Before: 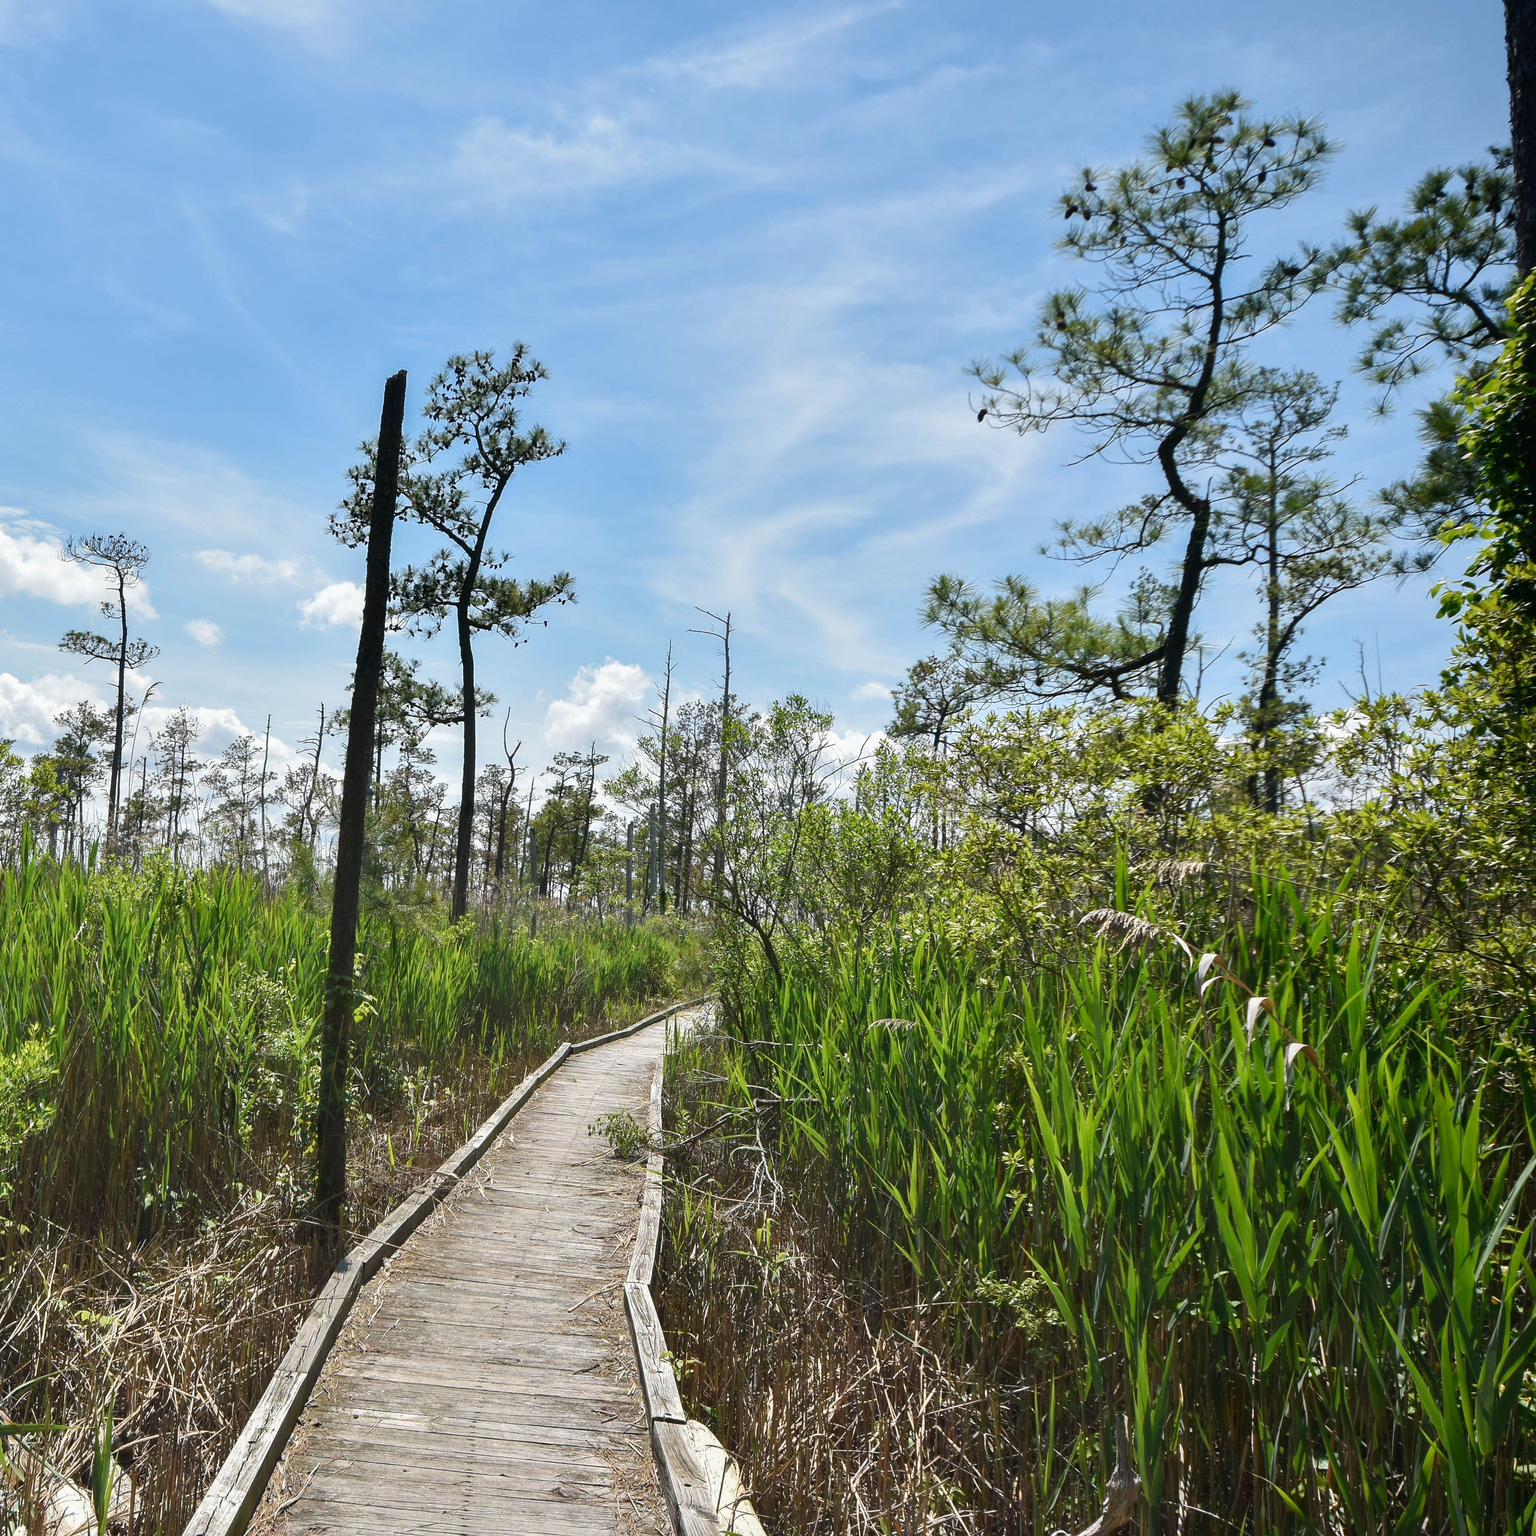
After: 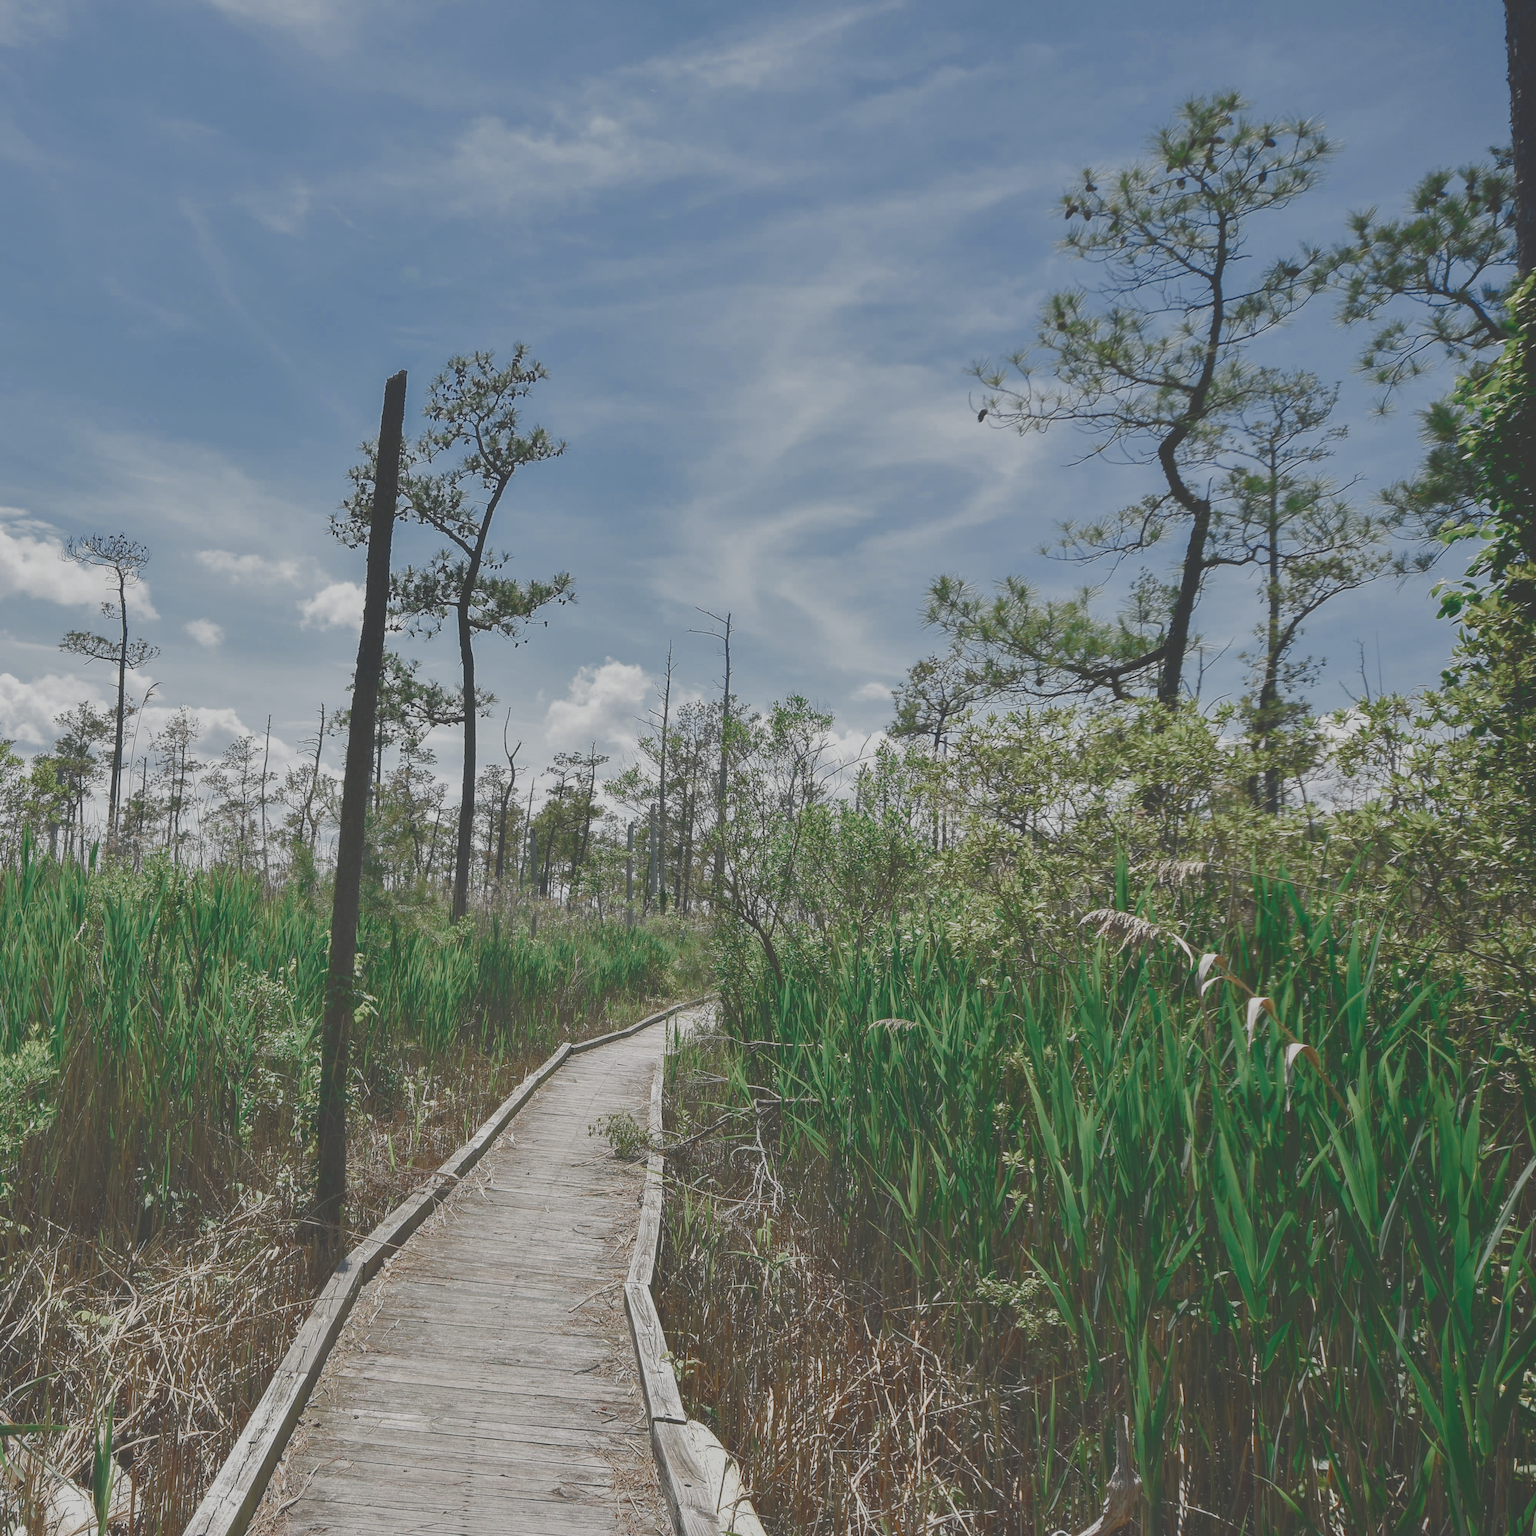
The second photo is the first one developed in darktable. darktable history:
color balance rgb: global offset › luminance 1.977%, perceptual saturation grading › global saturation 20%, perceptual saturation grading › highlights -50.583%, perceptual saturation grading › shadows 31.004%, contrast -29.653%
color zones: curves: ch0 [(0, 0.5) (0.125, 0.4) (0.25, 0.5) (0.375, 0.4) (0.5, 0.4) (0.625, 0.35) (0.75, 0.35) (0.875, 0.5)]; ch1 [(0, 0.35) (0.125, 0.45) (0.25, 0.35) (0.375, 0.35) (0.5, 0.35) (0.625, 0.35) (0.75, 0.45) (0.875, 0.35)]; ch2 [(0, 0.6) (0.125, 0.5) (0.25, 0.5) (0.375, 0.6) (0.5, 0.6) (0.625, 0.5) (0.75, 0.5) (0.875, 0.5)], mix 40.63%
